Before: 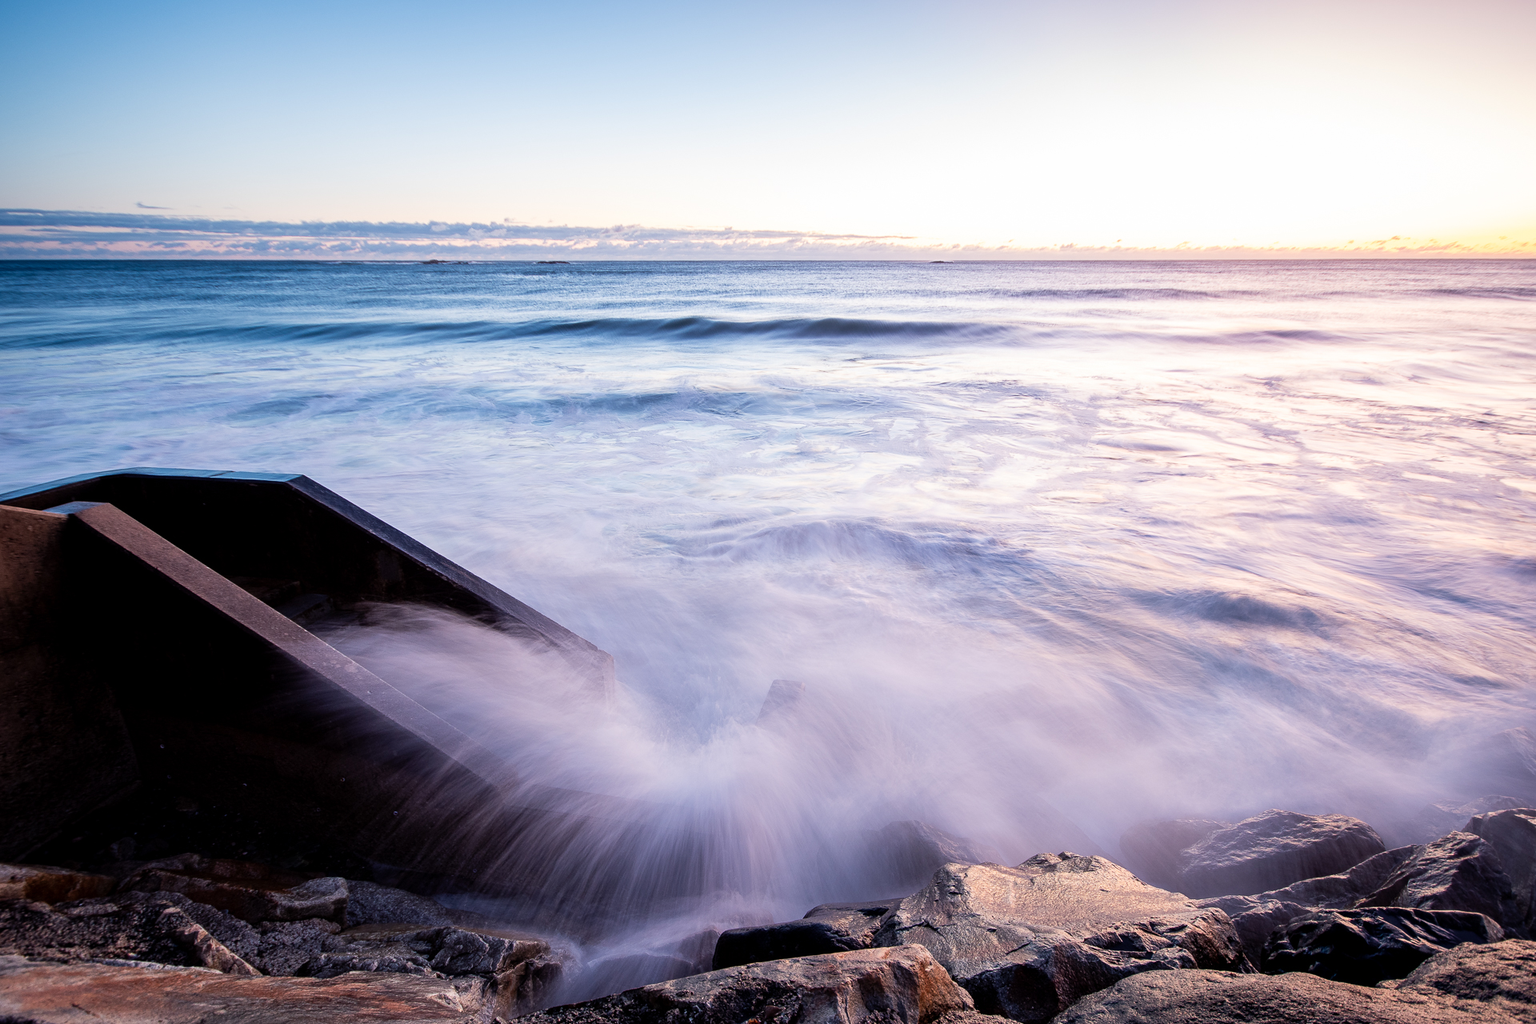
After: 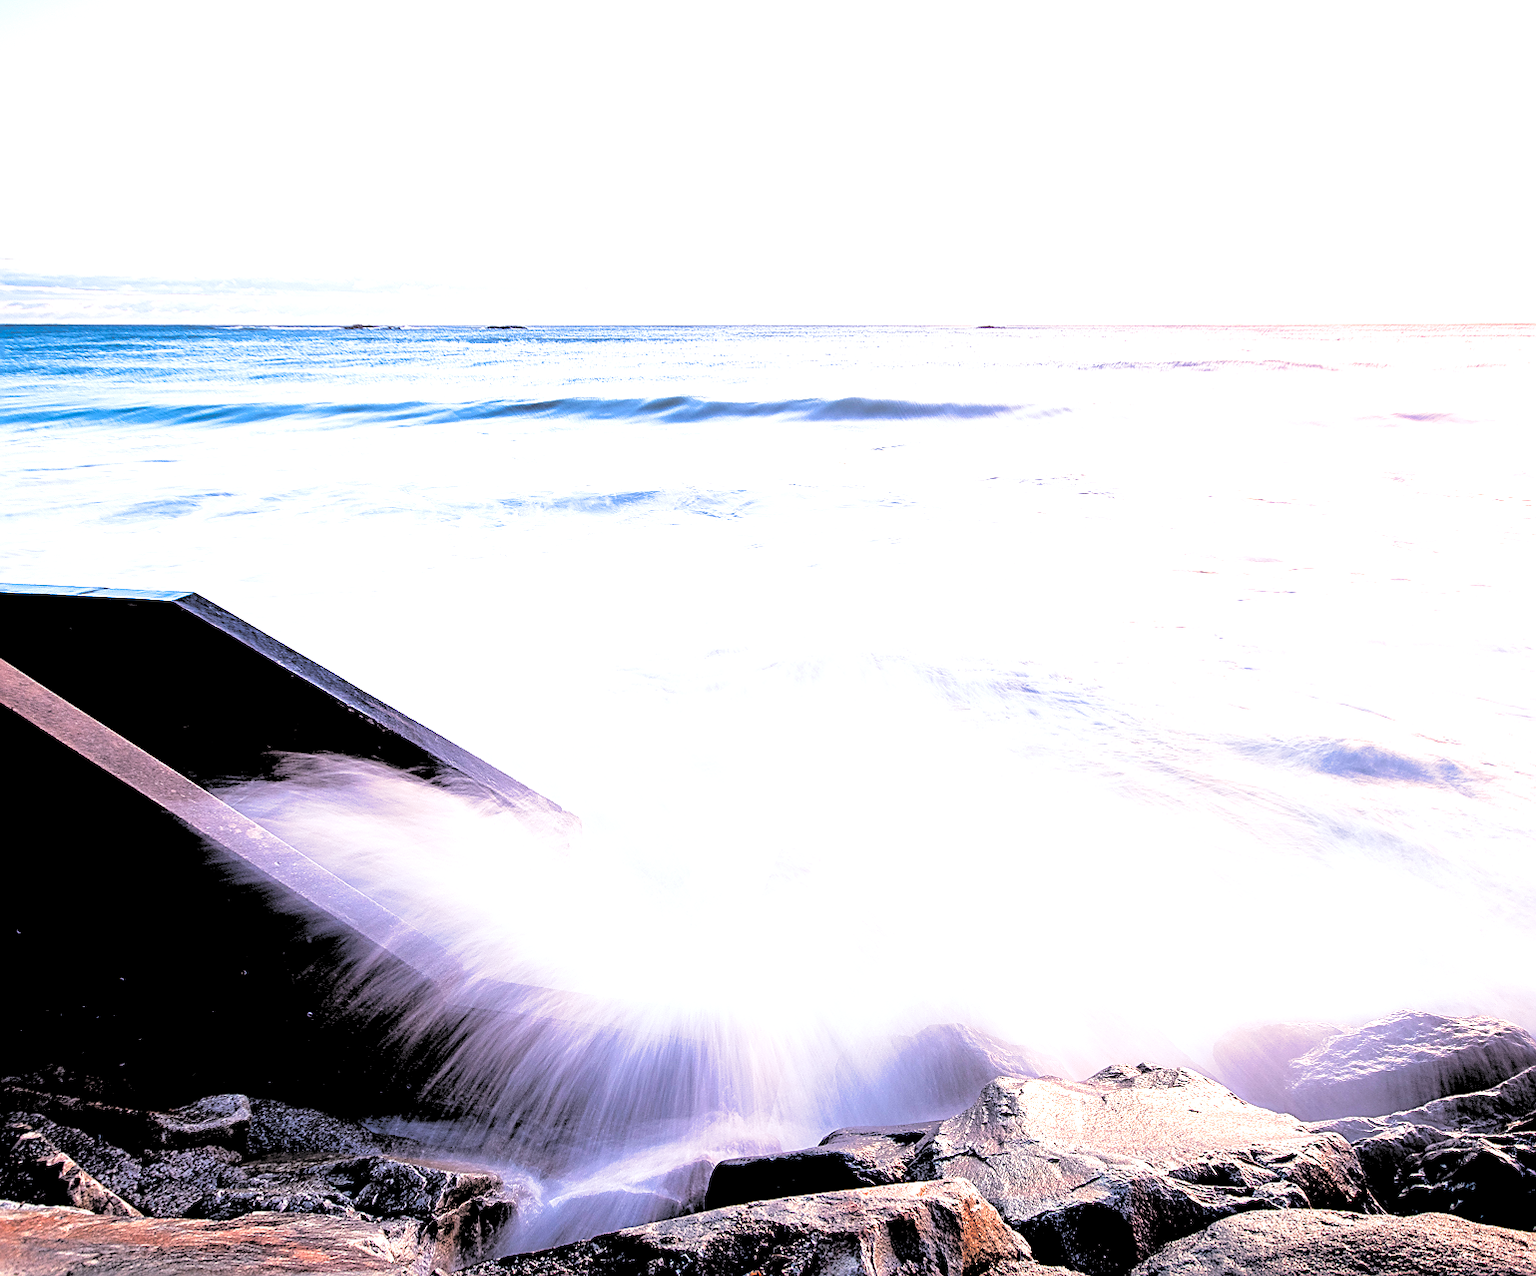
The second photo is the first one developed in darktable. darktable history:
sharpen: on, module defaults
exposure: black level correction 0, exposure 1.2 EV, compensate exposure bias true, compensate highlight preservation false
crop and rotate: left 9.597%, right 10.195%
split-toning: shadows › hue 43.2°, shadows › saturation 0, highlights › hue 50.4°, highlights › saturation 1
base curve: curves: ch0 [(0, 0) (0.073, 0.04) (0.157, 0.139) (0.492, 0.492) (0.758, 0.758) (1, 1)], preserve colors none
rgb levels: levels [[0.027, 0.429, 0.996], [0, 0.5, 1], [0, 0.5, 1]]
